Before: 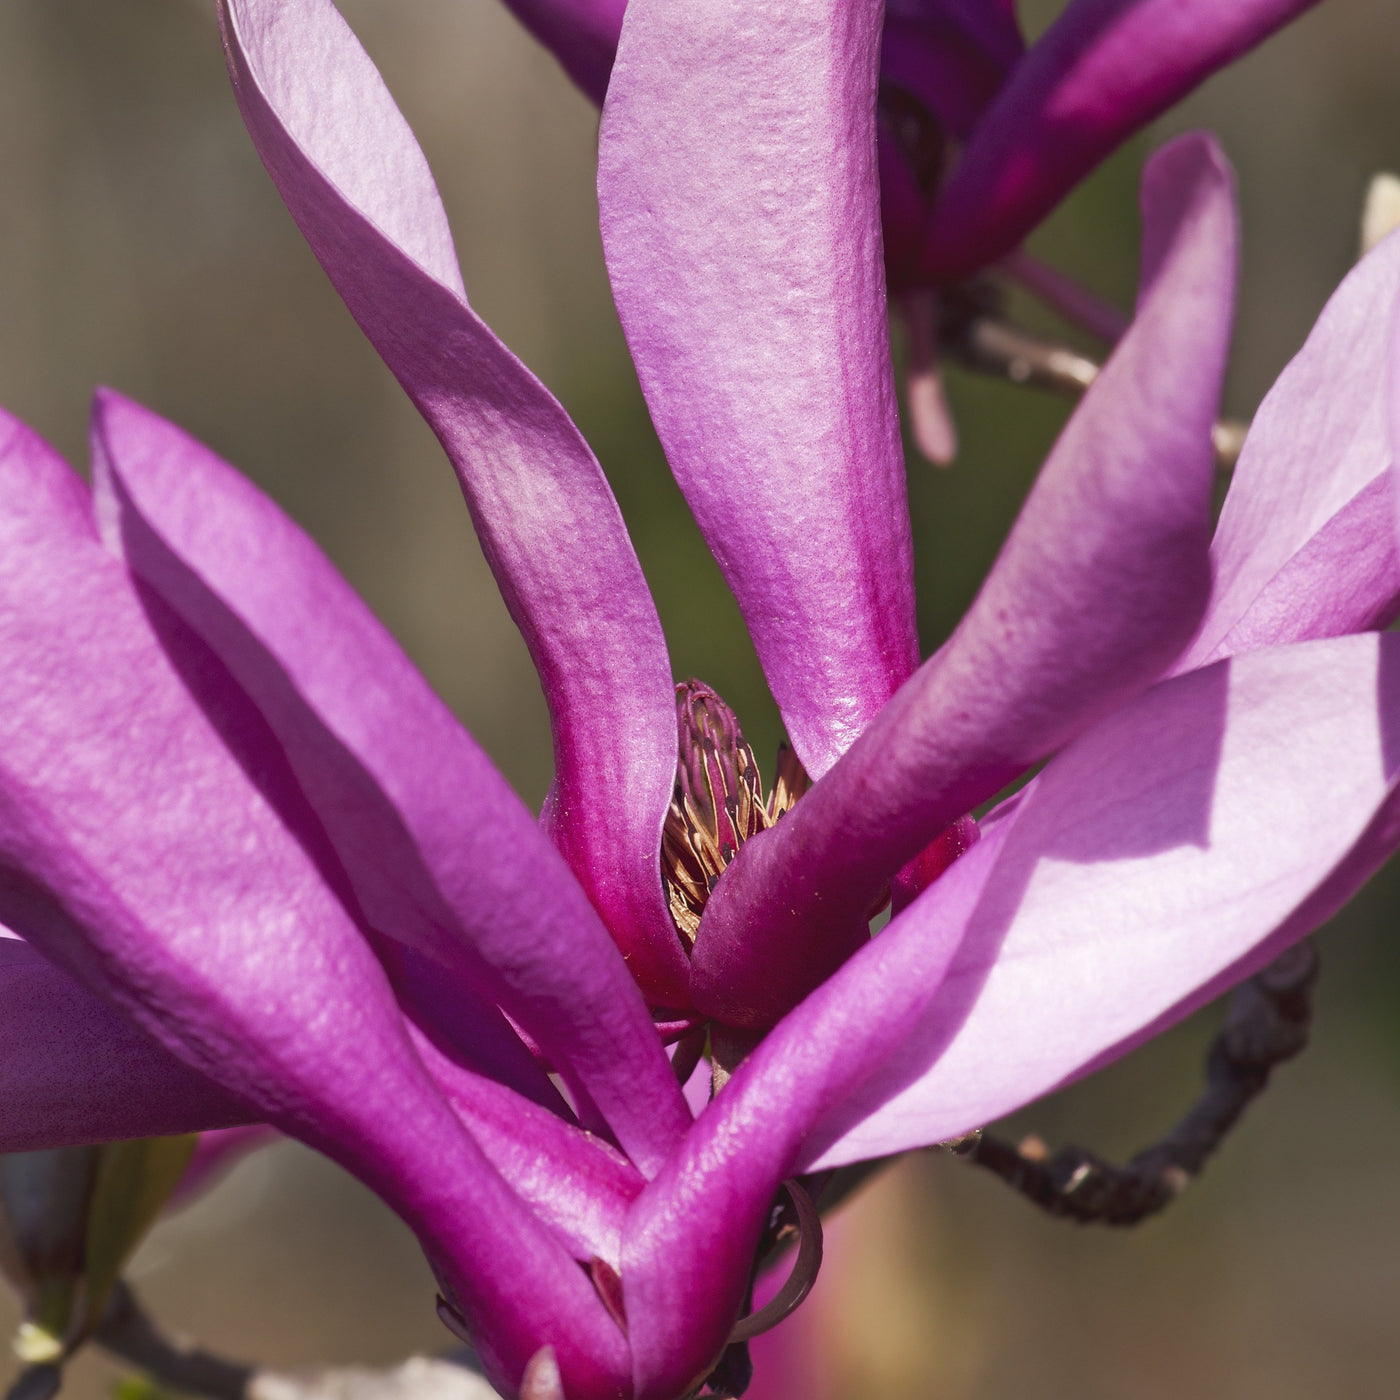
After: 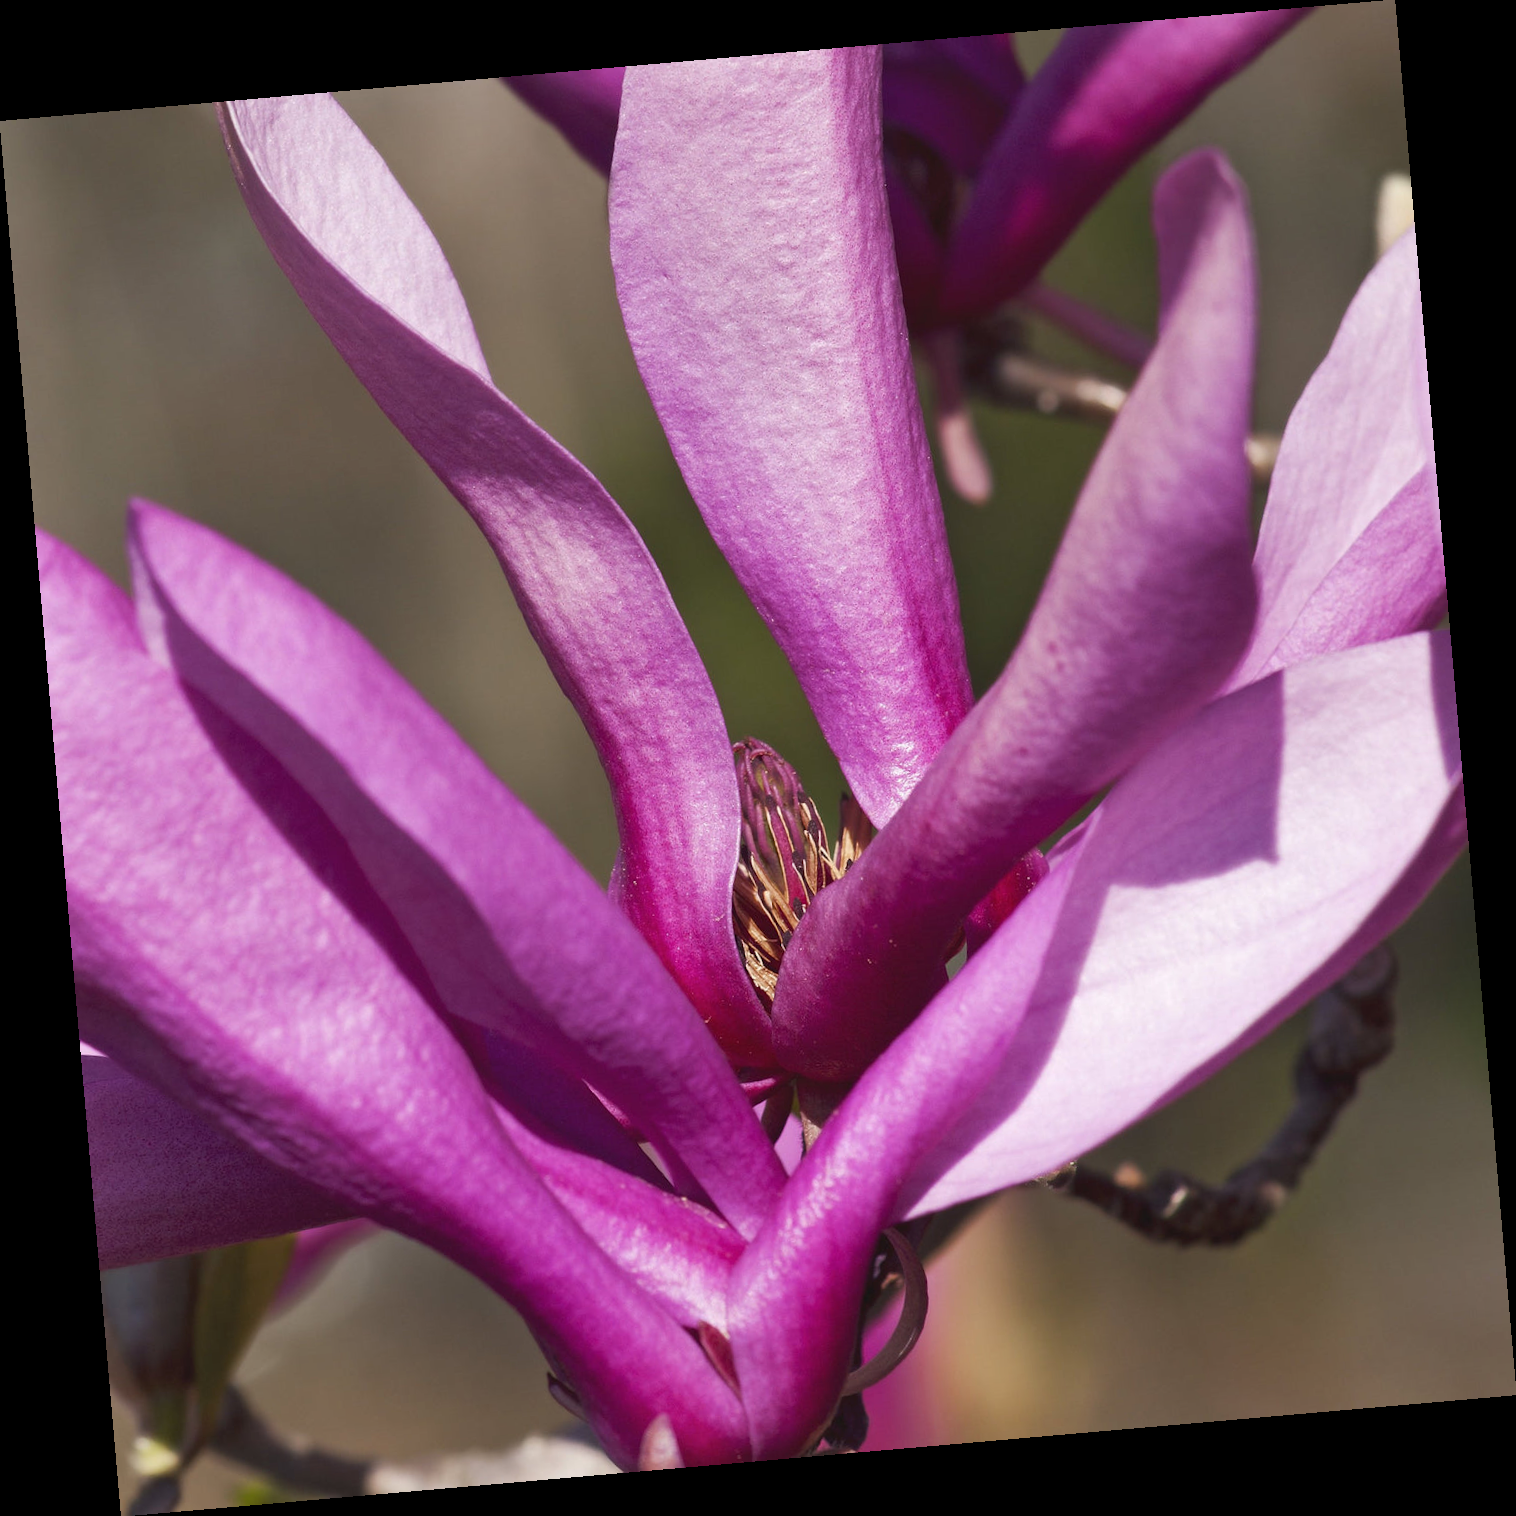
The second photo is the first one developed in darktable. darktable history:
rotate and perspective: rotation -4.98°, automatic cropping off
shadows and highlights: shadows 20.91, highlights -82.73, soften with gaussian
